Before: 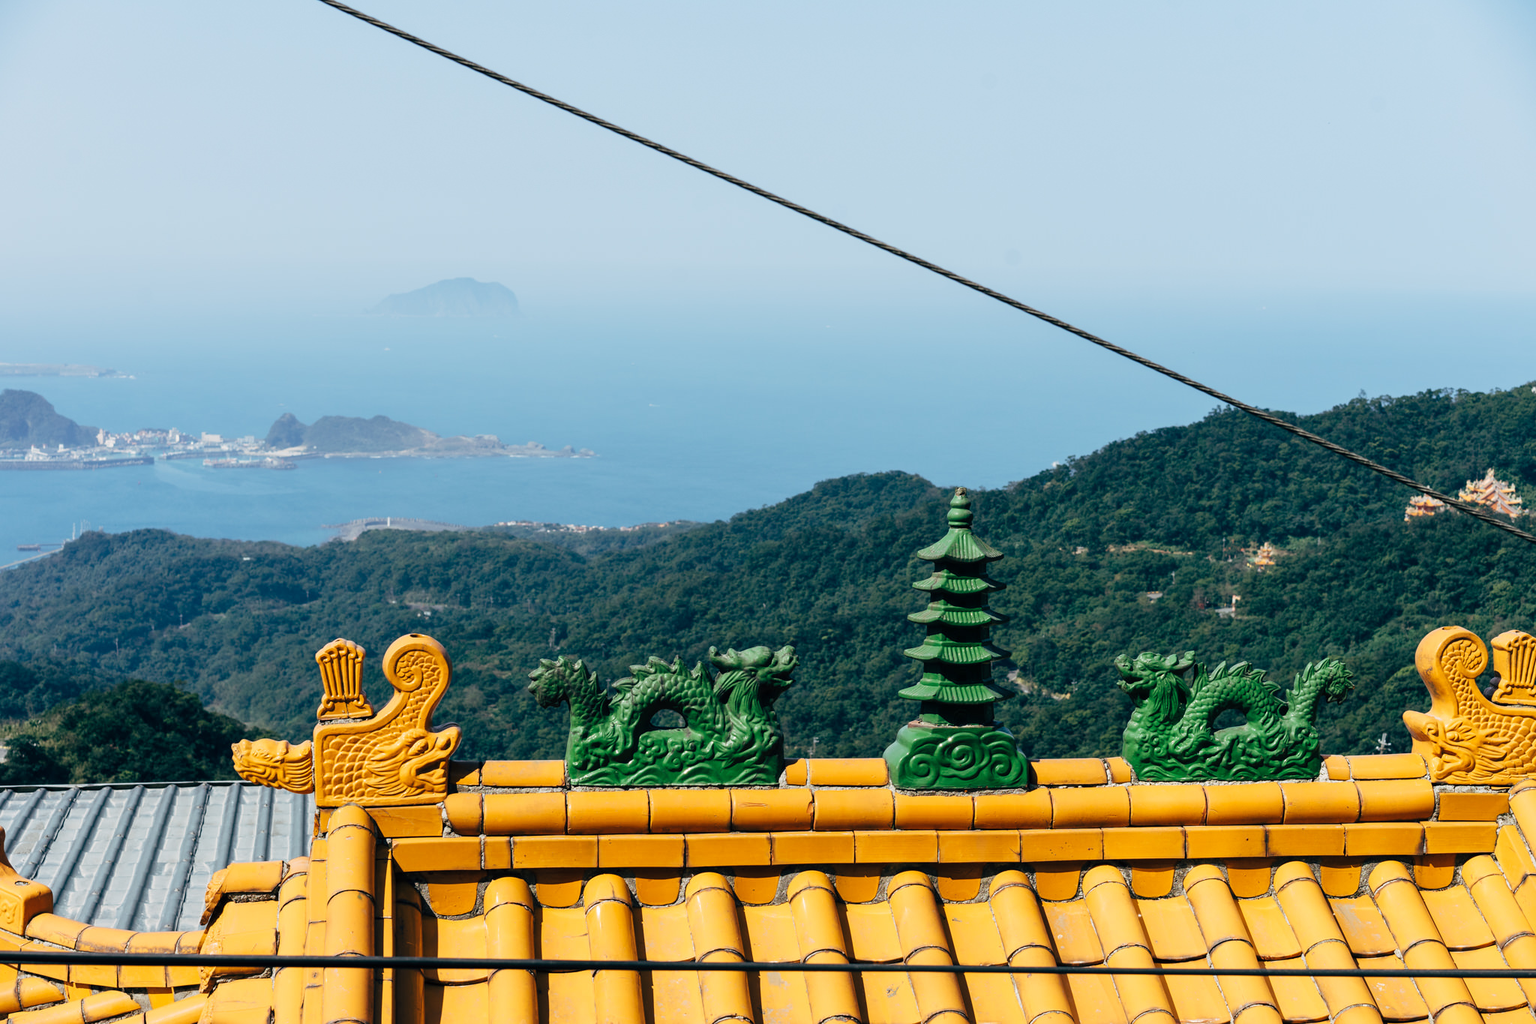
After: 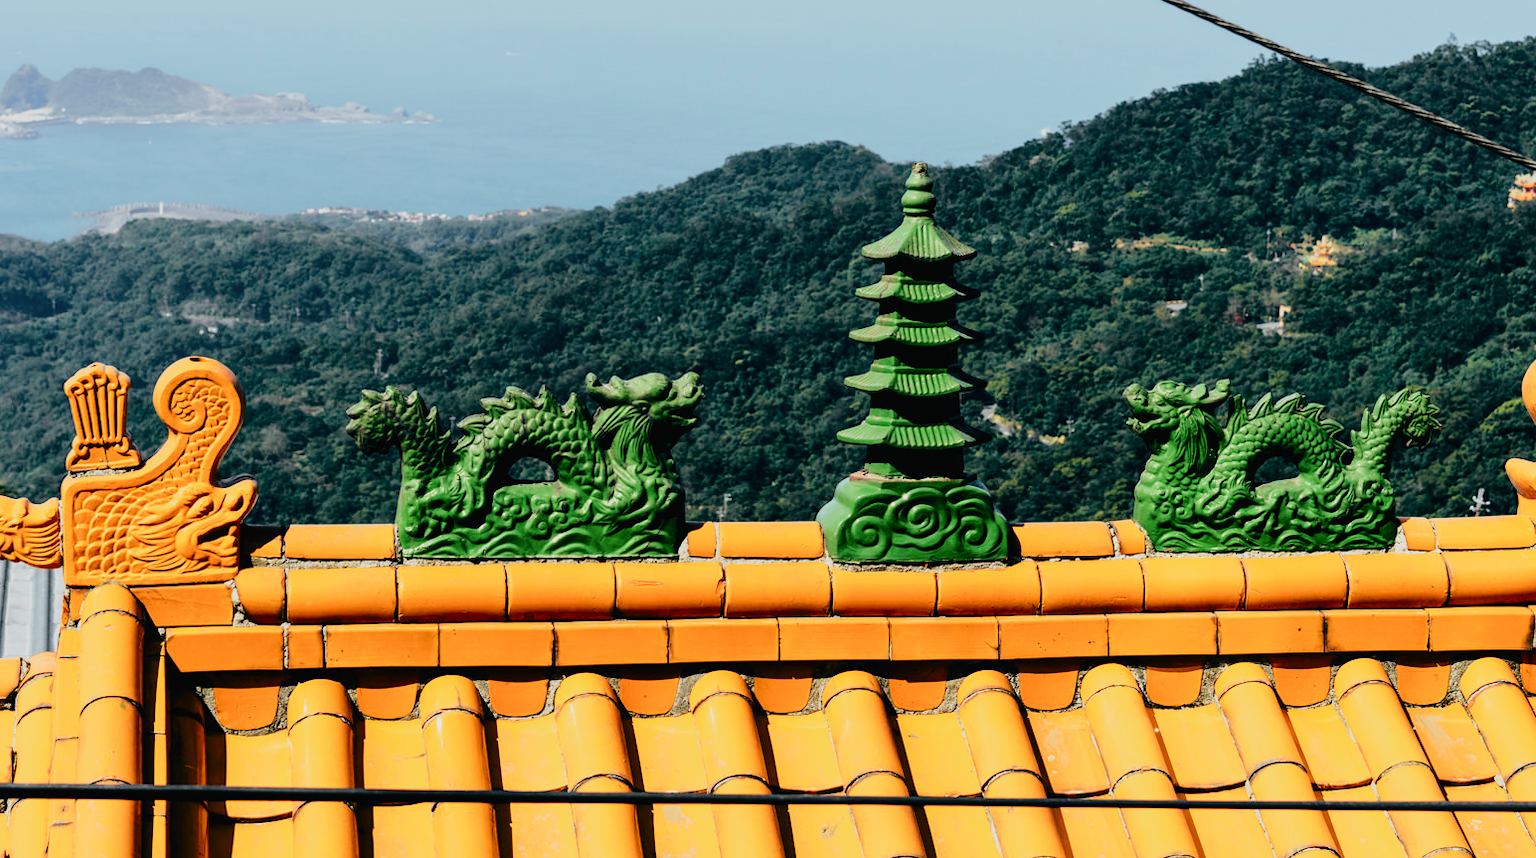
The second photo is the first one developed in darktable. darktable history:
tone curve: curves: ch0 [(0, 0.012) (0.037, 0.03) (0.123, 0.092) (0.19, 0.157) (0.269, 0.27) (0.48, 0.57) (0.595, 0.695) (0.718, 0.823) (0.855, 0.913) (1, 0.982)]; ch1 [(0, 0) (0.243, 0.245) (0.422, 0.415) (0.493, 0.495) (0.508, 0.506) (0.536, 0.542) (0.569, 0.611) (0.611, 0.662) (0.769, 0.807) (1, 1)]; ch2 [(0, 0) (0.249, 0.216) (0.349, 0.321) (0.424, 0.442) (0.476, 0.483) (0.498, 0.499) (0.517, 0.519) (0.532, 0.56) (0.569, 0.624) (0.614, 0.667) (0.706, 0.757) (0.808, 0.809) (0.991, 0.968)], color space Lab, independent channels, preserve colors none
crop and rotate: left 17.427%, top 35.618%, right 7.13%, bottom 1.033%
filmic rgb: black relative exposure -7.65 EV, white relative exposure 4.56 EV, hardness 3.61
